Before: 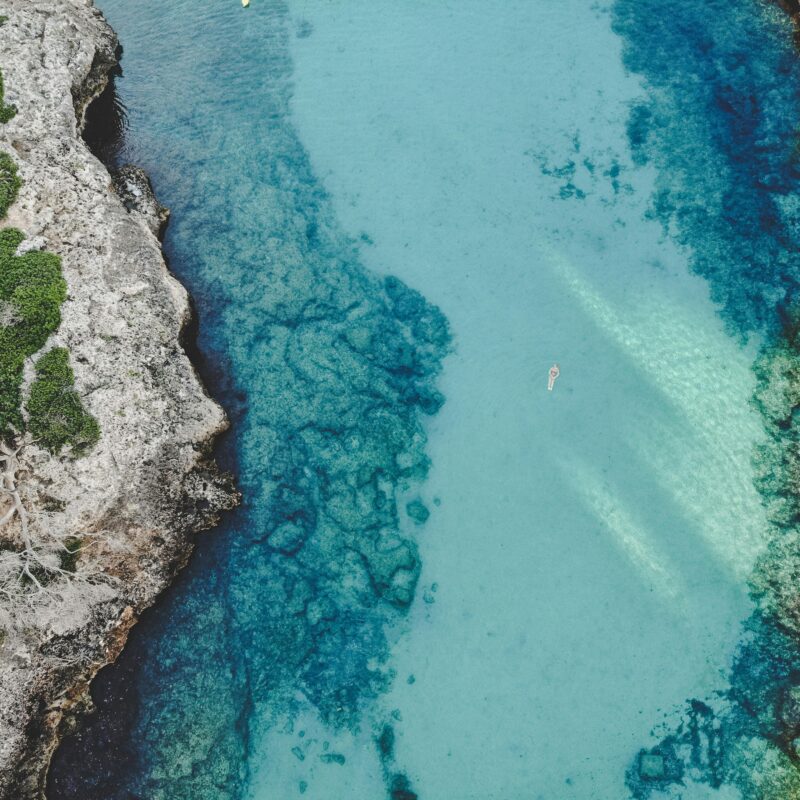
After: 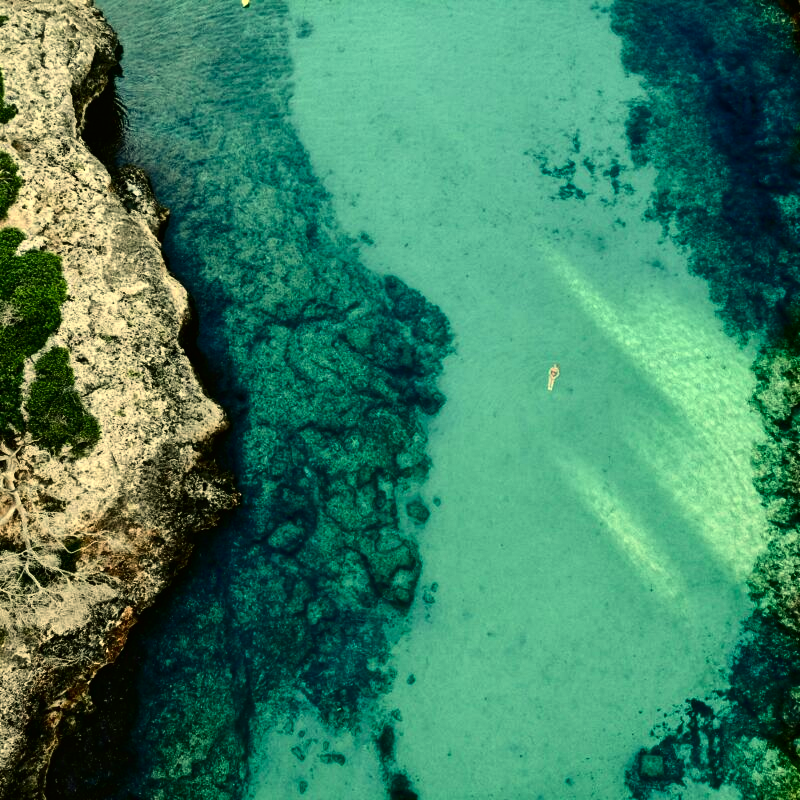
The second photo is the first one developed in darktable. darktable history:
color balance: mode lift, gamma, gain (sRGB), lift [1.014, 0.966, 0.918, 0.87], gamma [0.86, 0.734, 0.918, 0.976], gain [1.063, 1.13, 1.063, 0.86]
contrast brightness saturation: contrast 0.2, brightness -0.11, saturation 0.1
